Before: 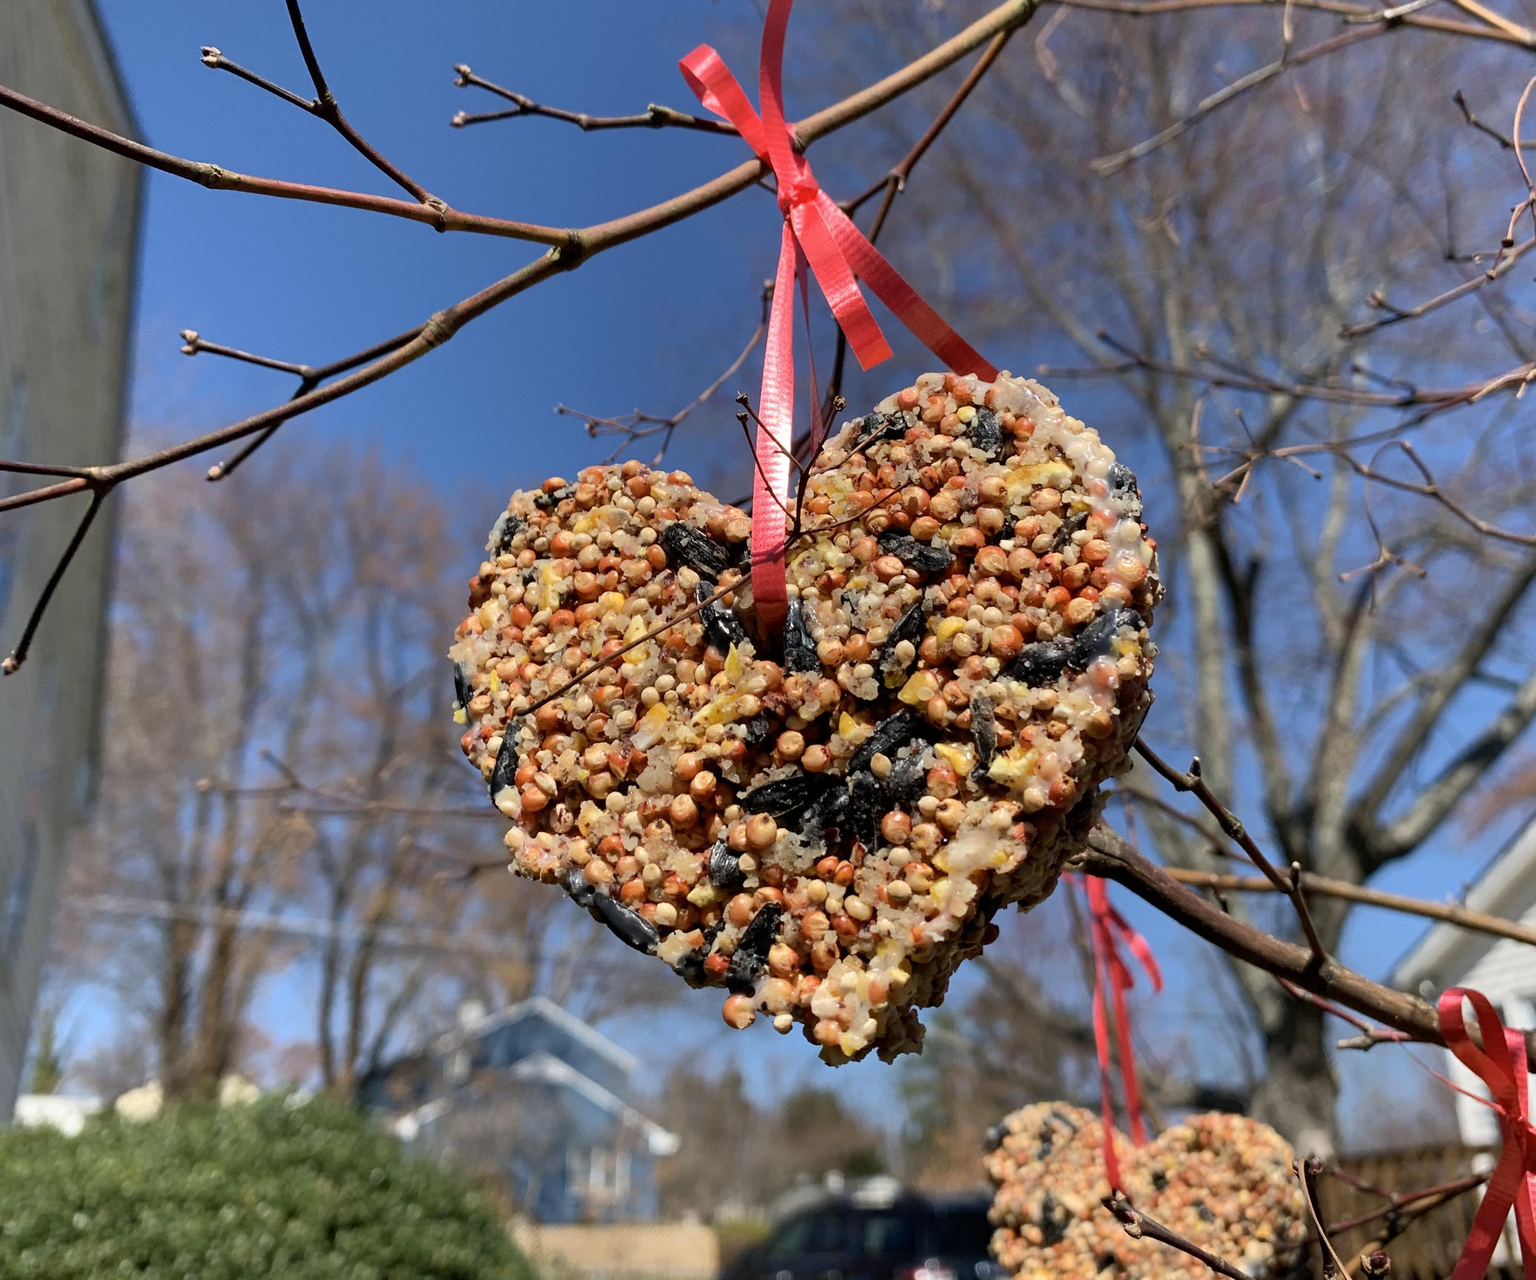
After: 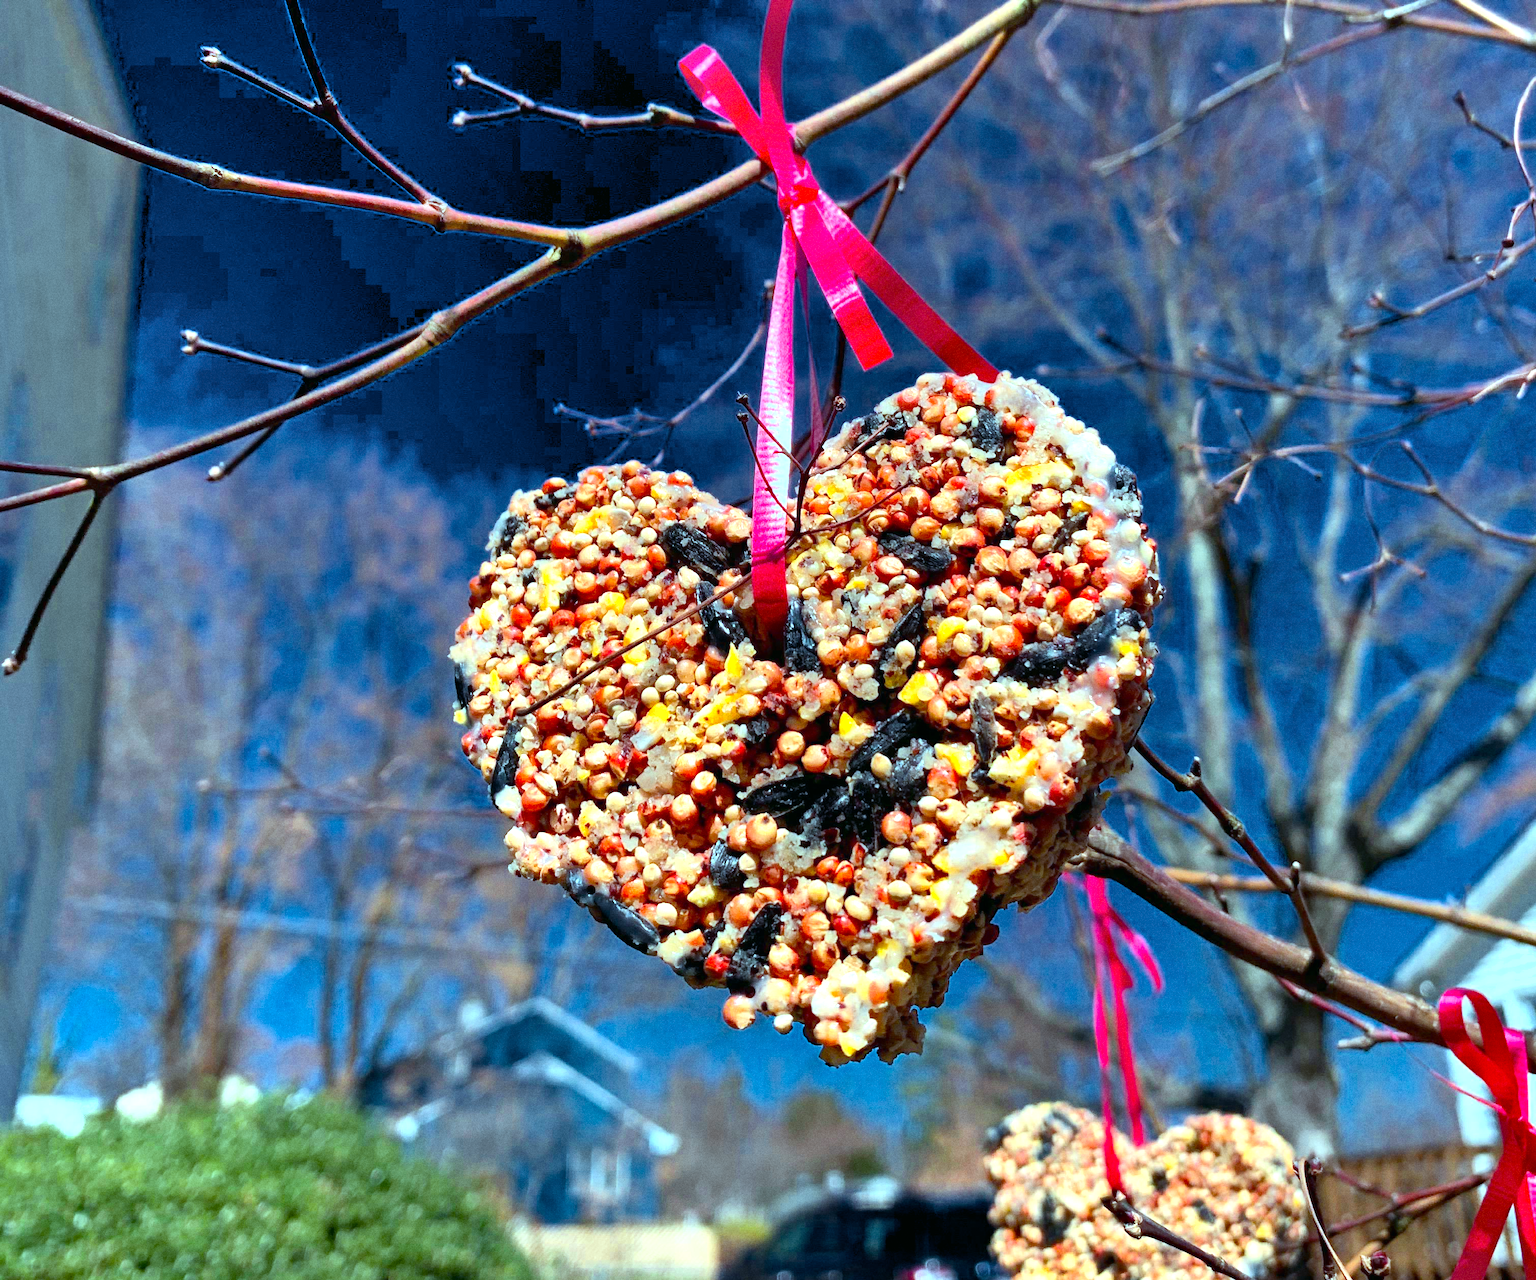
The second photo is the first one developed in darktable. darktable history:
shadows and highlights: shadows 43.71, white point adjustment -1.46, soften with gaussian
color calibration: output R [1.422, -0.35, -0.252, 0], output G [-0.238, 1.259, -0.084, 0], output B [-0.081, -0.196, 1.58, 0], output brightness [0.49, 0.671, -0.57, 0], illuminant same as pipeline (D50), adaptation none (bypass), saturation algorithm version 1 (2020)
color balance: mode lift, gamma, gain (sRGB), lift [0.997, 0.979, 1.021, 1.011], gamma [1, 1.084, 0.916, 0.998], gain [1, 0.87, 1.13, 1.101], contrast 4.55%, contrast fulcrum 38.24%, output saturation 104.09%
grain: coarseness 0.09 ISO
